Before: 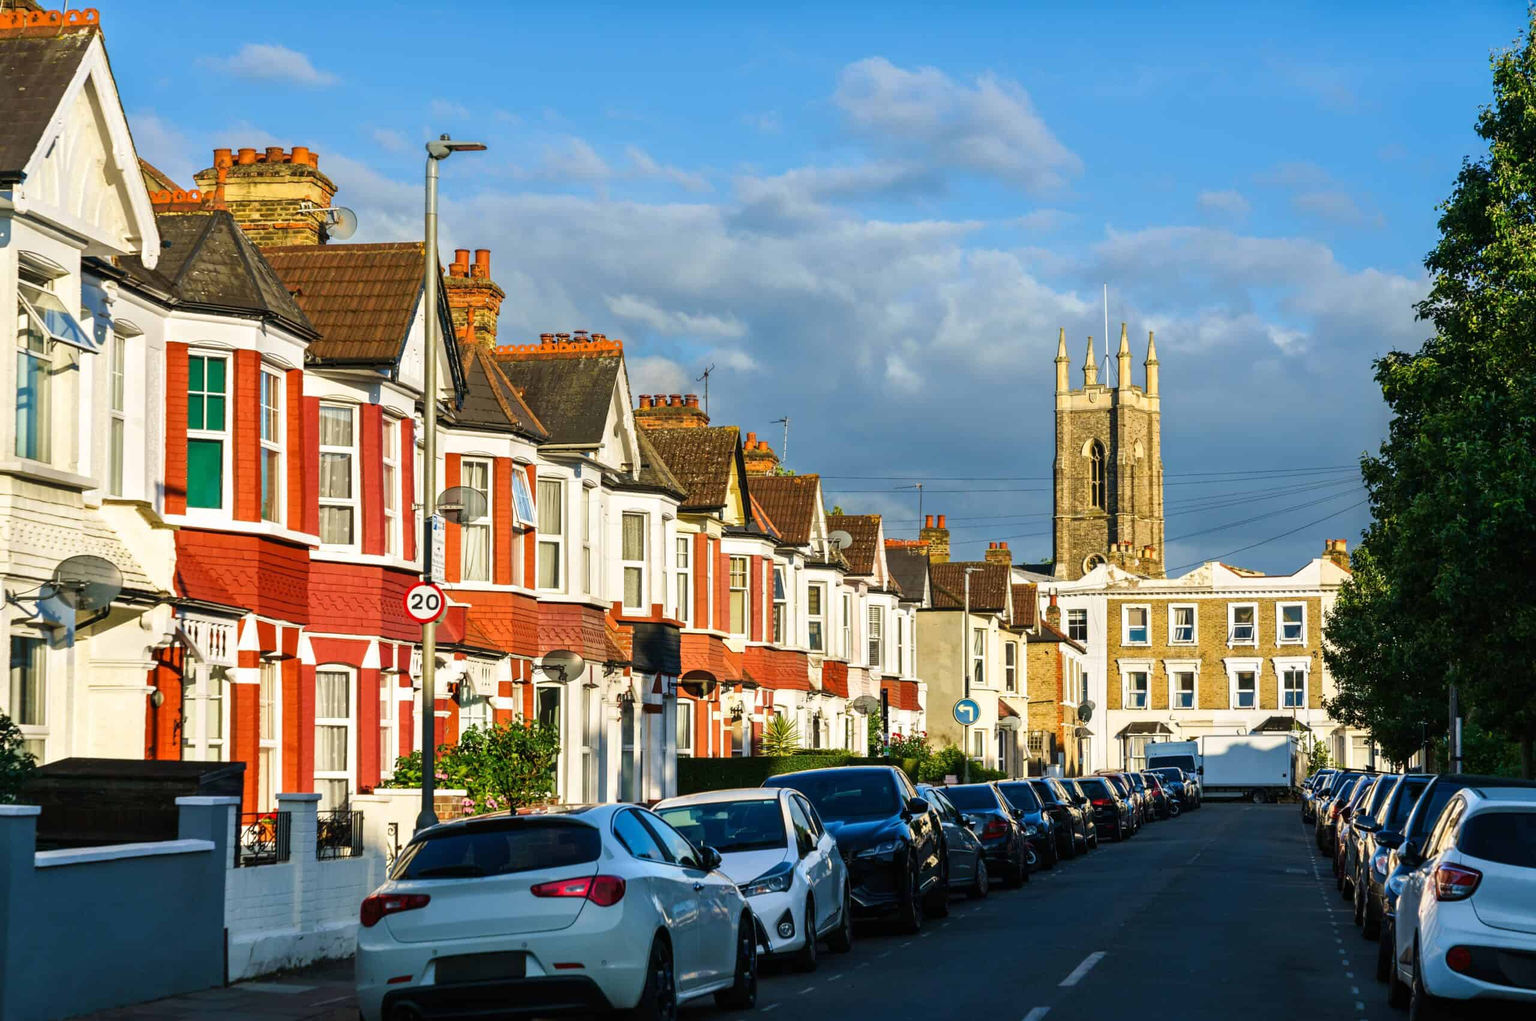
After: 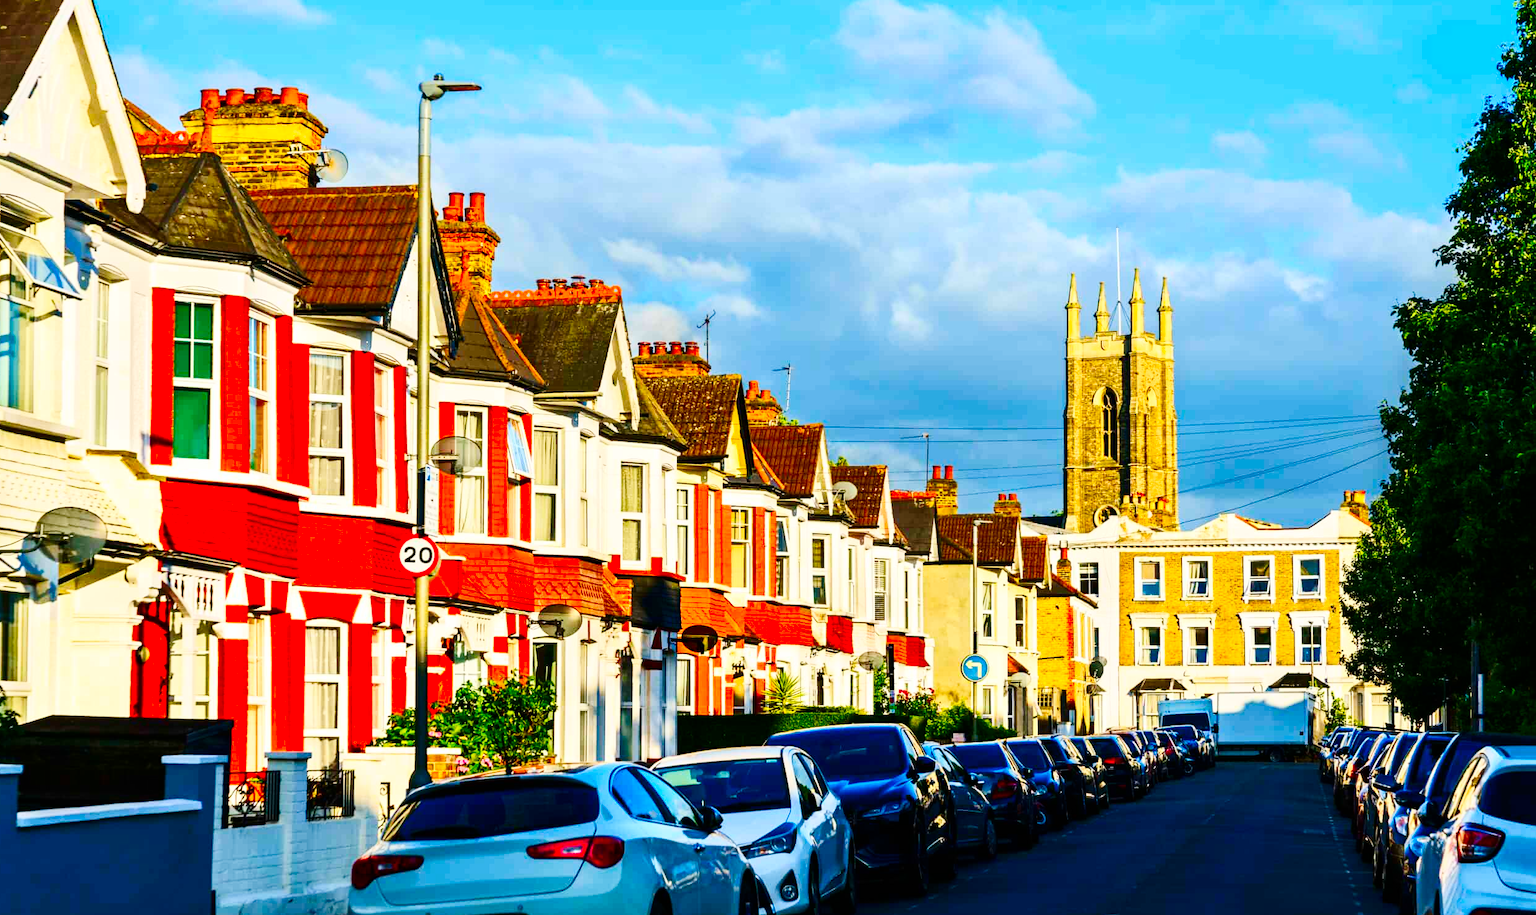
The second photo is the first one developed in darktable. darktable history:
crop: left 1.222%, top 6.118%, right 1.507%, bottom 6.691%
tone curve: curves: ch0 [(0, 0) (0.004, 0.001) (0.133, 0.112) (0.325, 0.362) (0.832, 0.893) (1, 1)], preserve colors none
contrast brightness saturation: contrast 0.26, brightness 0.024, saturation 0.868
